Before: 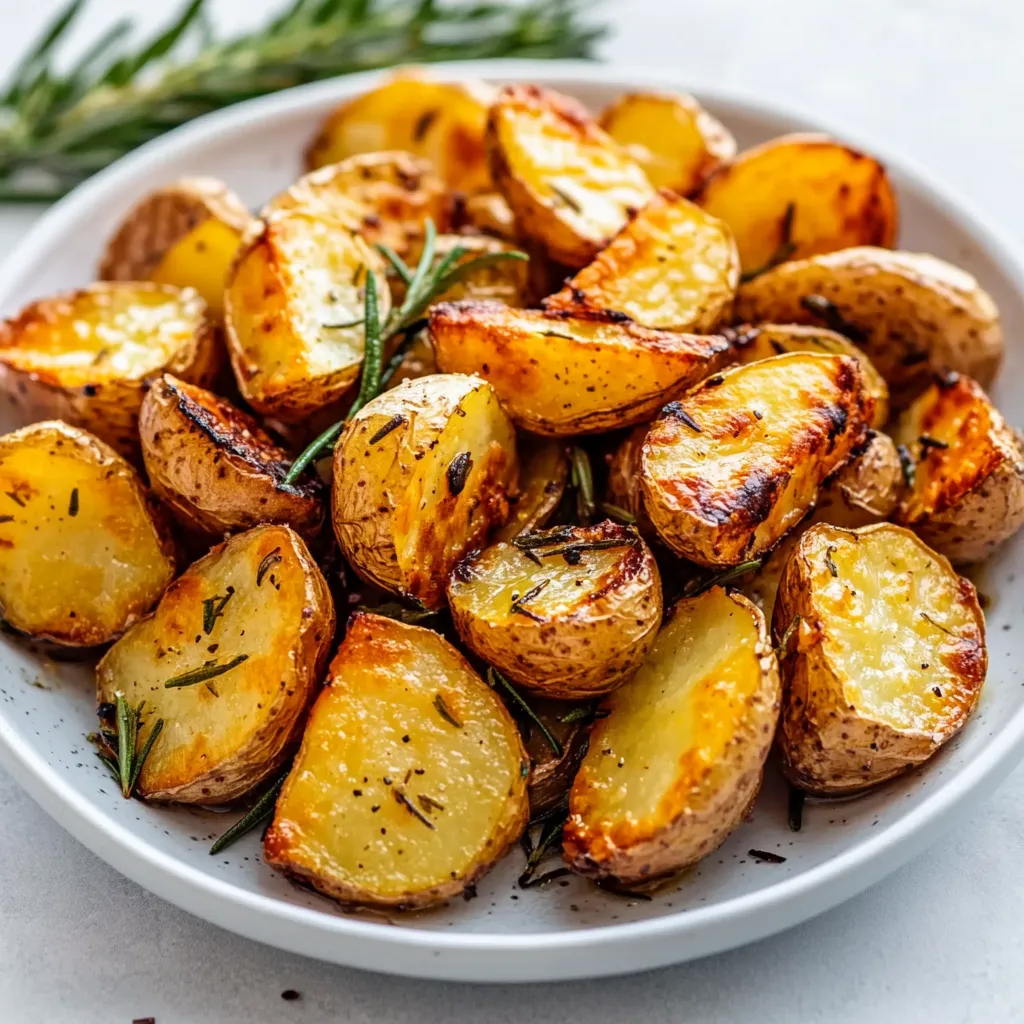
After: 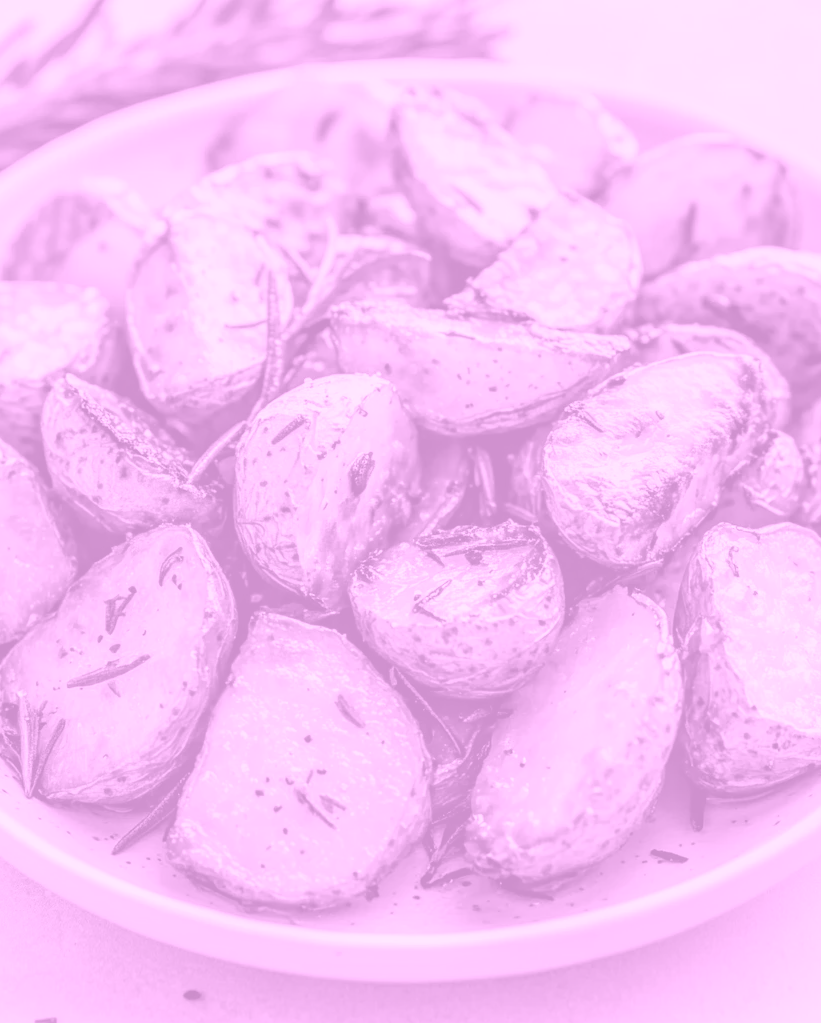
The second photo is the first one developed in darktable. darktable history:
colorize: hue 331.2°, saturation 75%, source mix 30.28%, lightness 70.52%, version 1
local contrast: on, module defaults
white balance: emerald 1
crop and rotate: left 9.597%, right 10.195%
